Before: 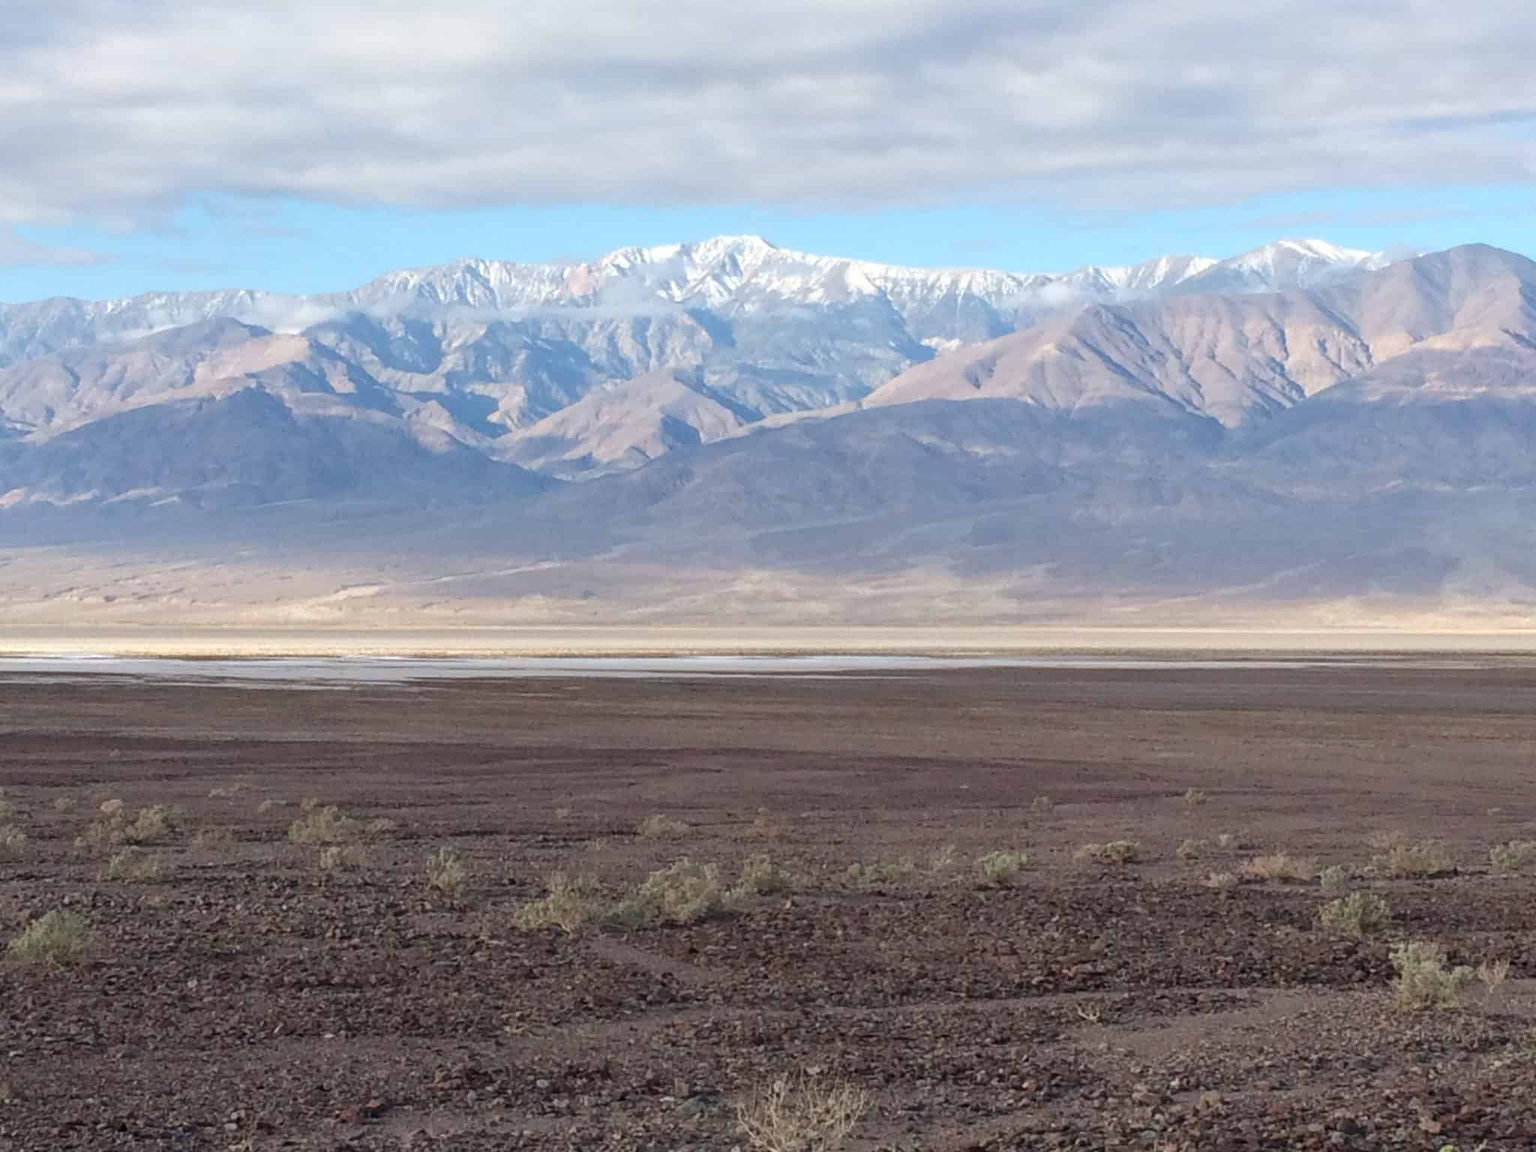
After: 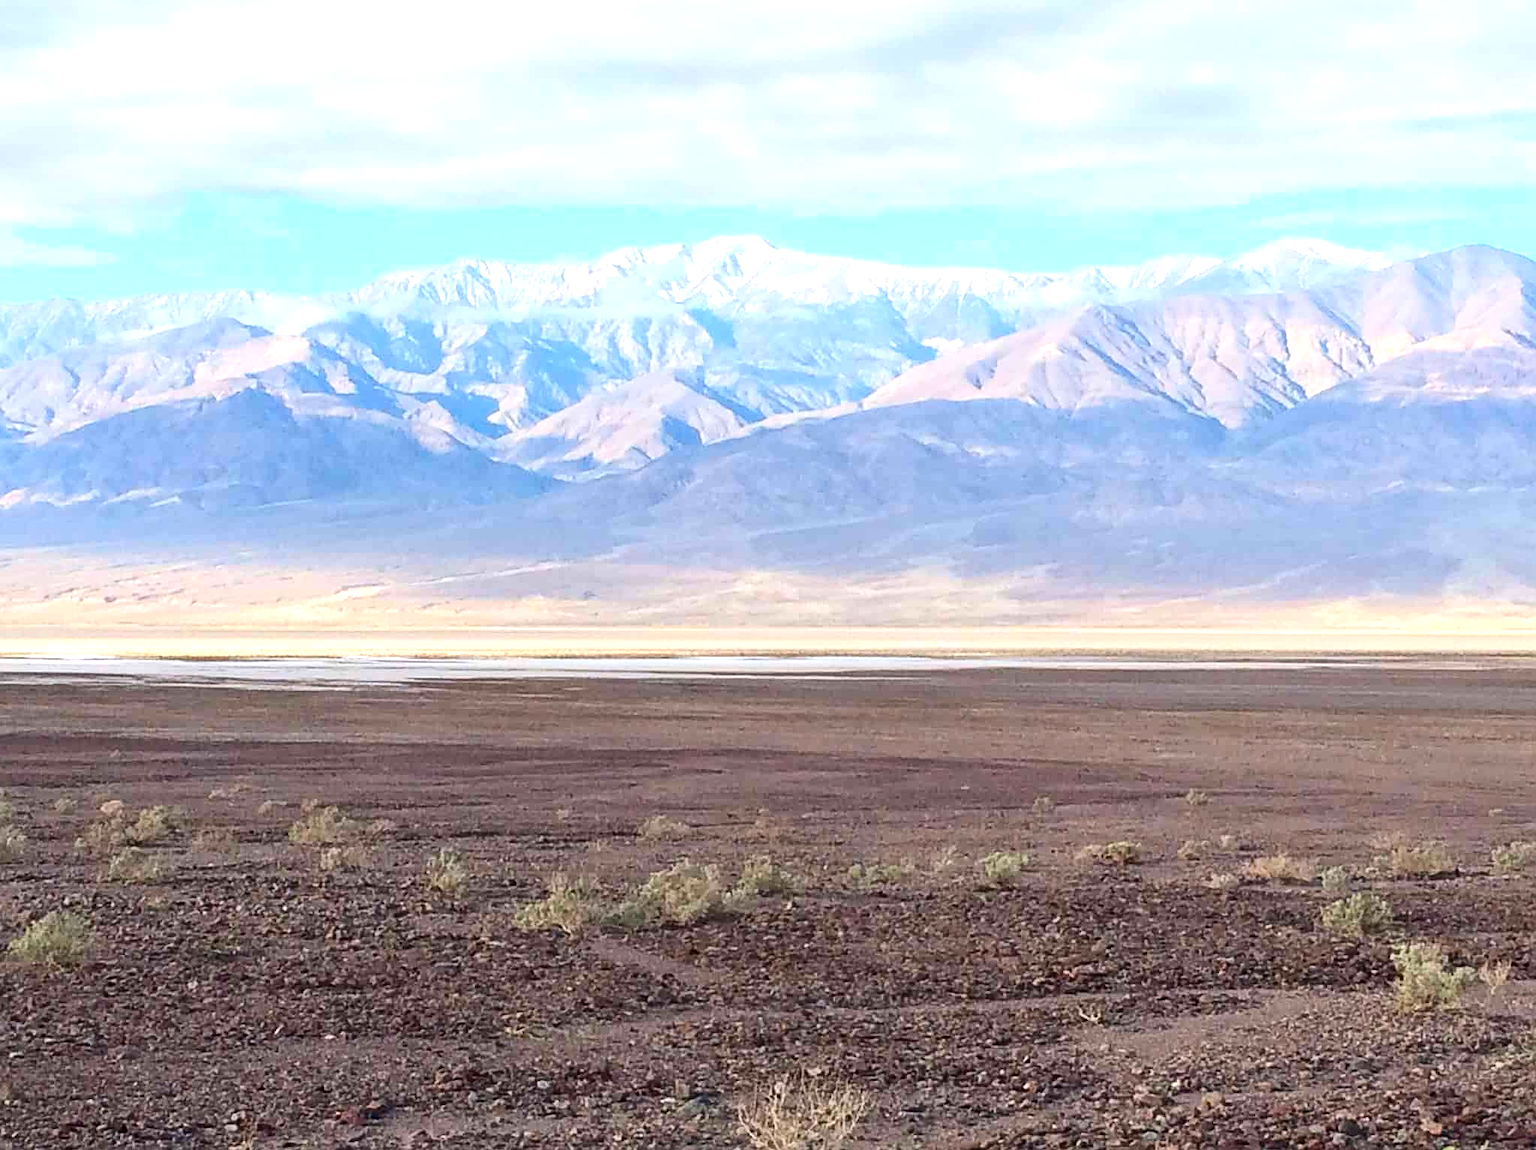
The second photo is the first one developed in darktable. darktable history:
contrast brightness saturation: contrast 0.16, saturation 0.32
crop: top 0.05%, bottom 0.098%
exposure: black level correction 0, exposure 0.7 EV, compensate exposure bias true, compensate highlight preservation false
sharpen: on, module defaults
